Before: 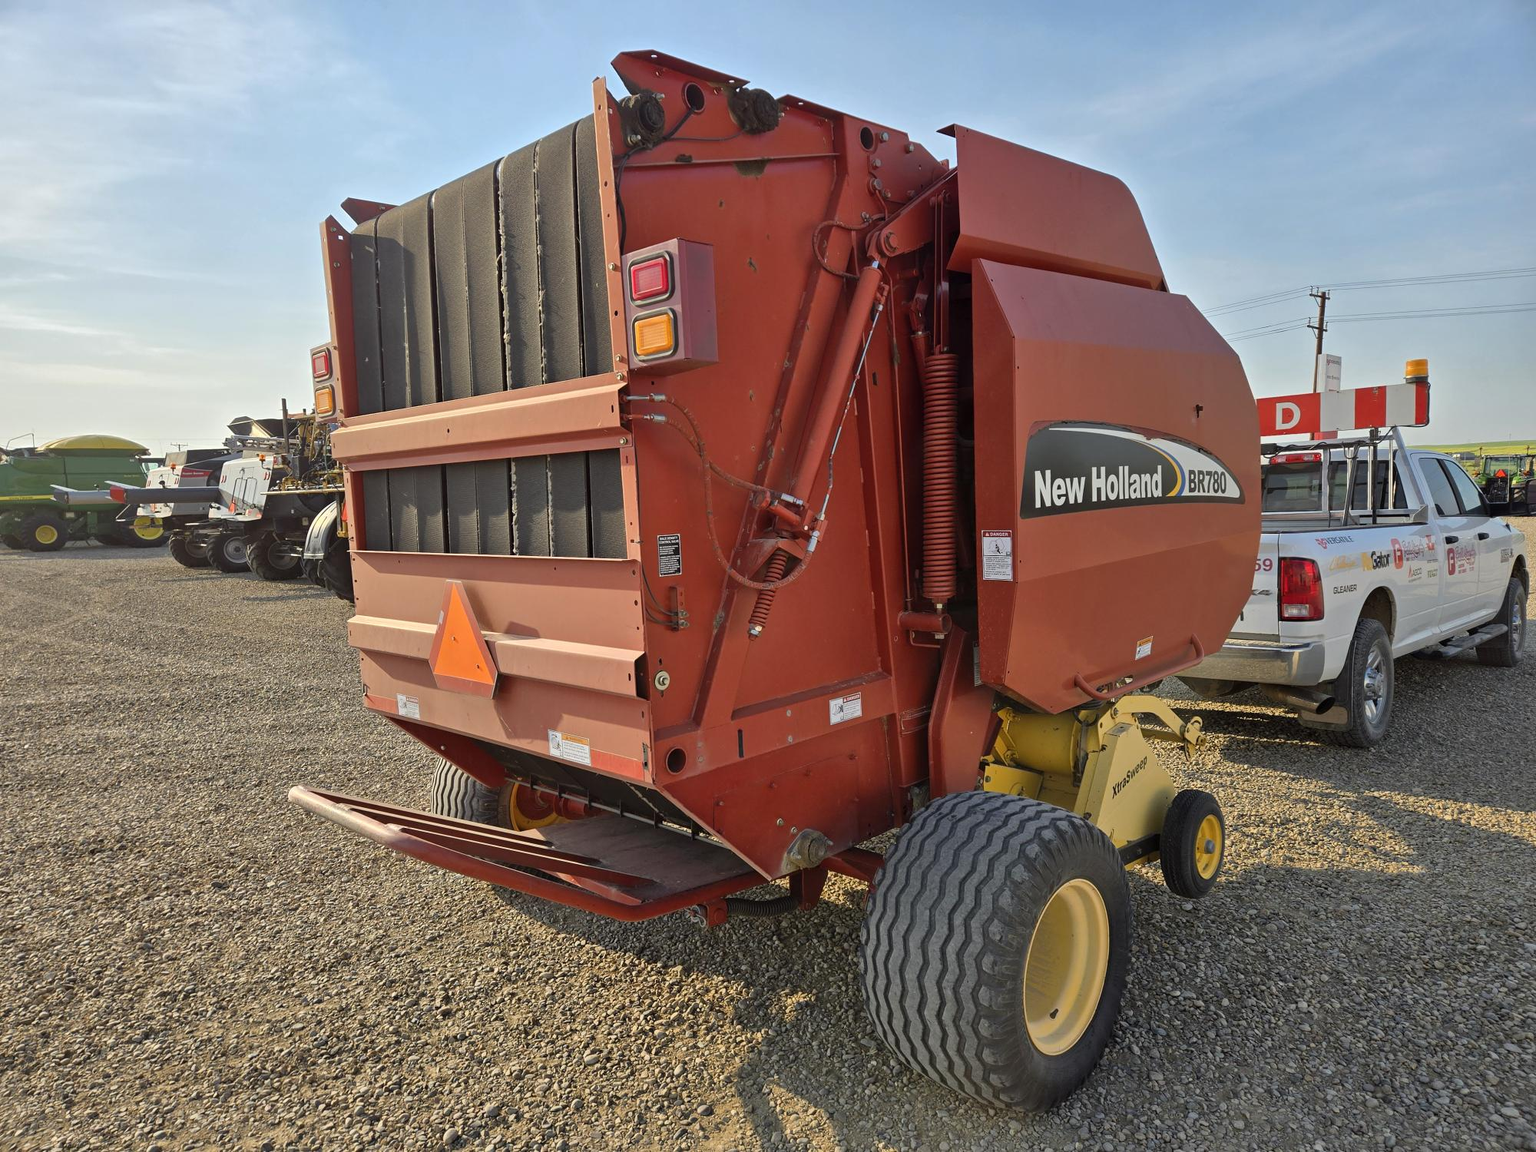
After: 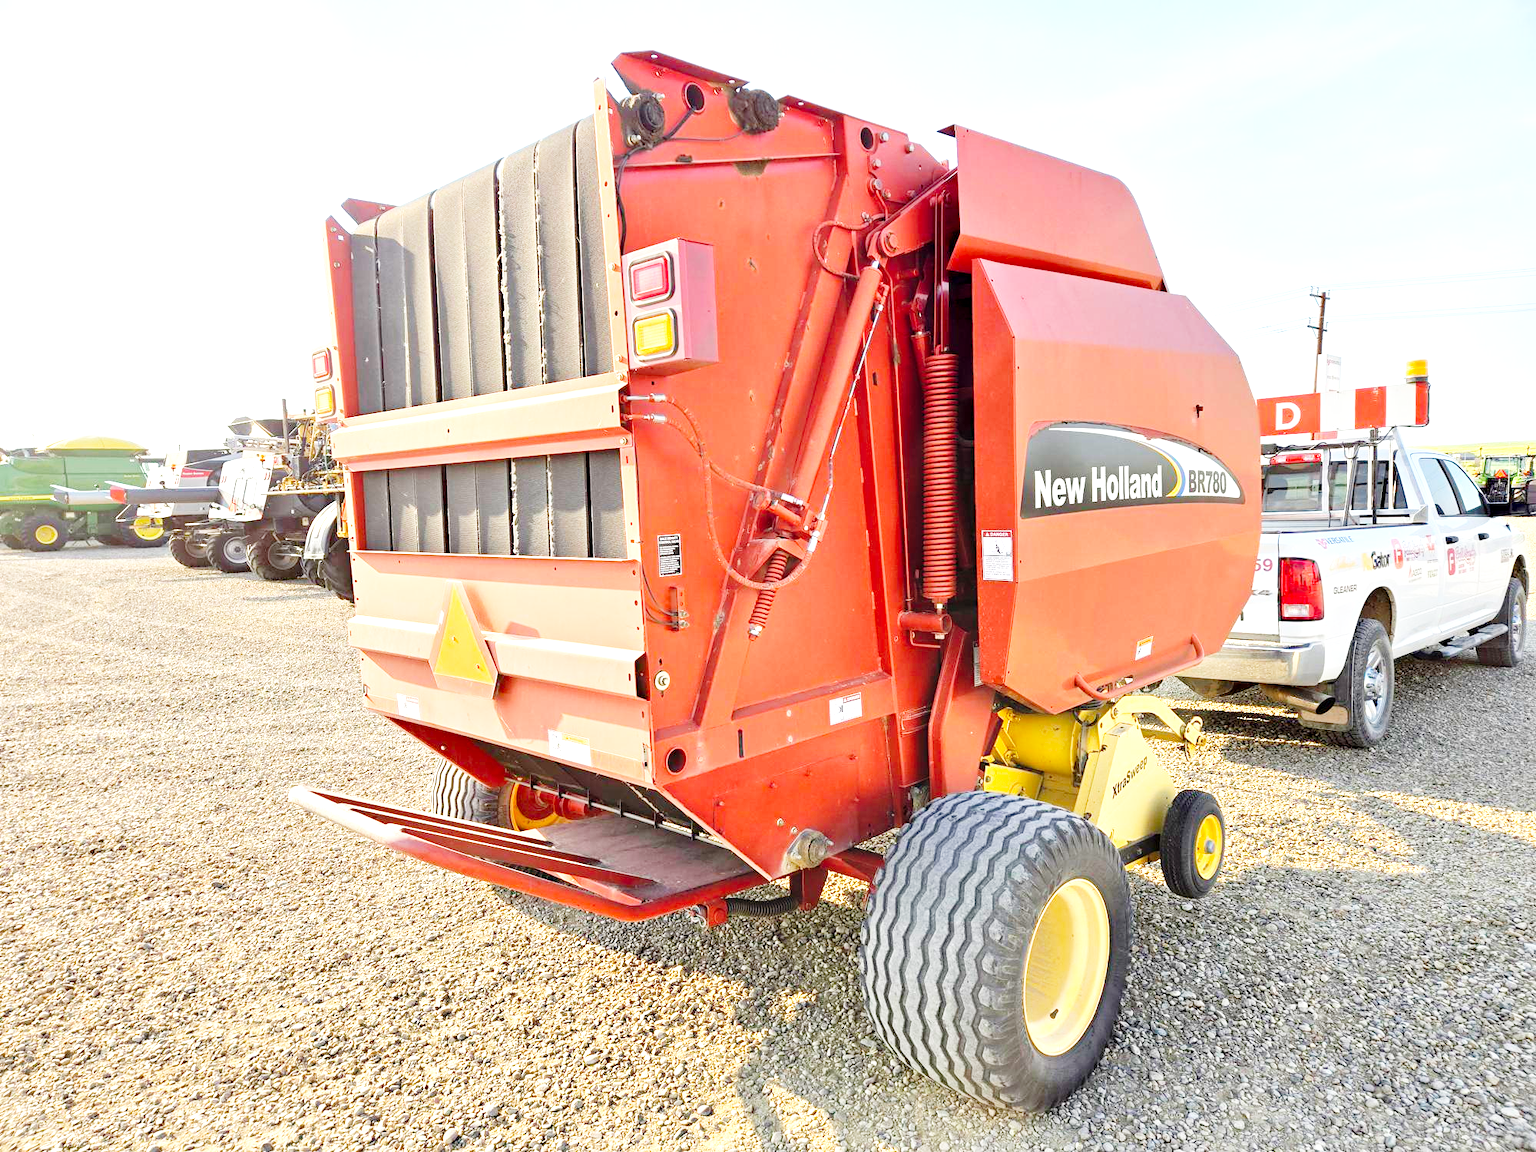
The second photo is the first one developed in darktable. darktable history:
base curve: curves: ch0 [(0, 0) (0.028, 0.03) (0.121, 0.232) (0.46, 0.748) (0.859, 0.968) (1, 1)], fusion 1, preserve colors none
exposure: black level correction 0, exposure 1 EV, compensate exposure bias true, compensate highlight preservation false
